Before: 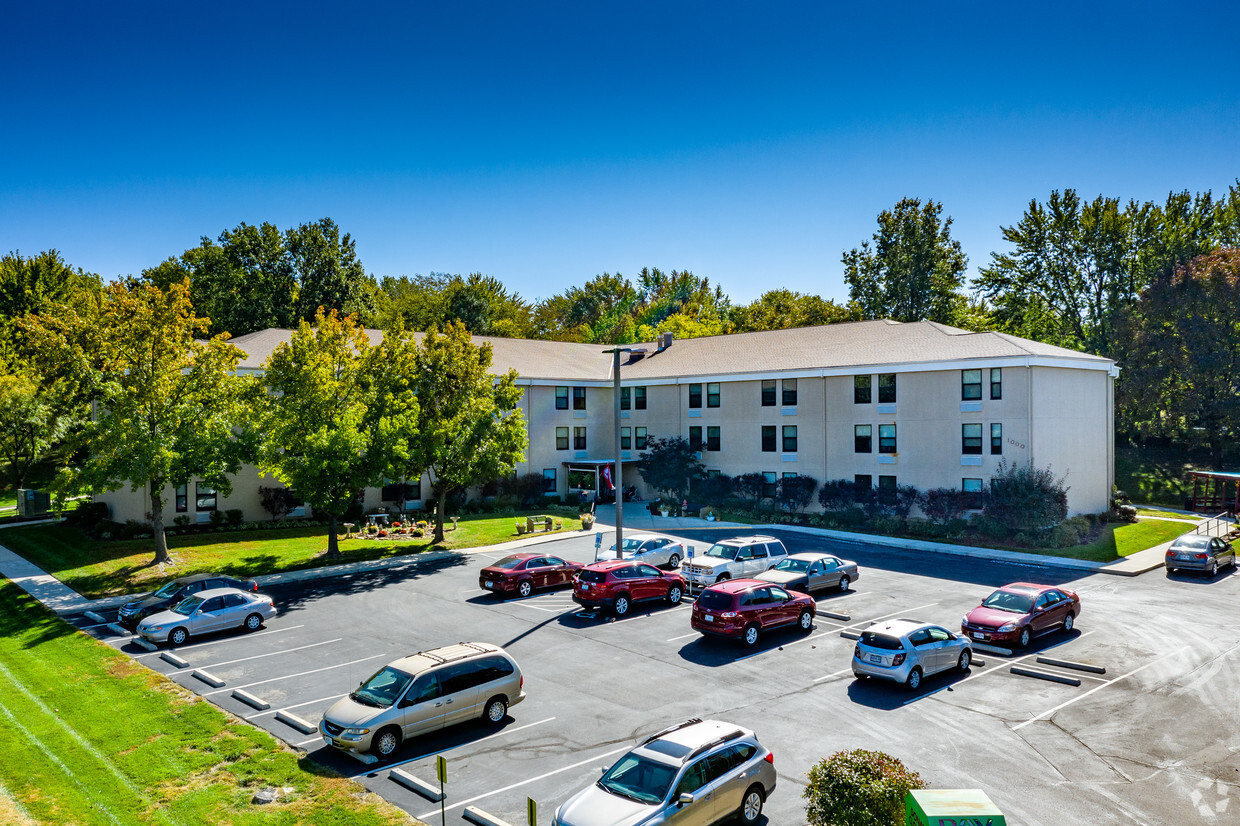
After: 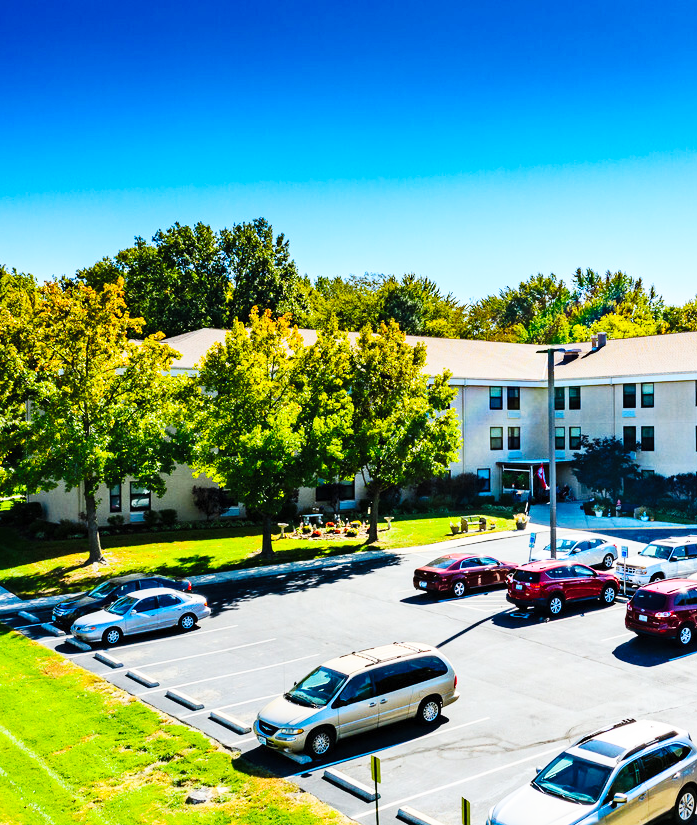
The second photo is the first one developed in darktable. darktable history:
crop: left 5.339%, right 38.375%
contrast brightness saturation: contrast 0.2, brightness 0.147, saturation 0.143
base curve: curves: ch0 [(0, 0) (0.032, 0.025) (0.121, 0.166) (0.206, 0.329) (0.605, 0.79) (1, 1)], preserve colors none
